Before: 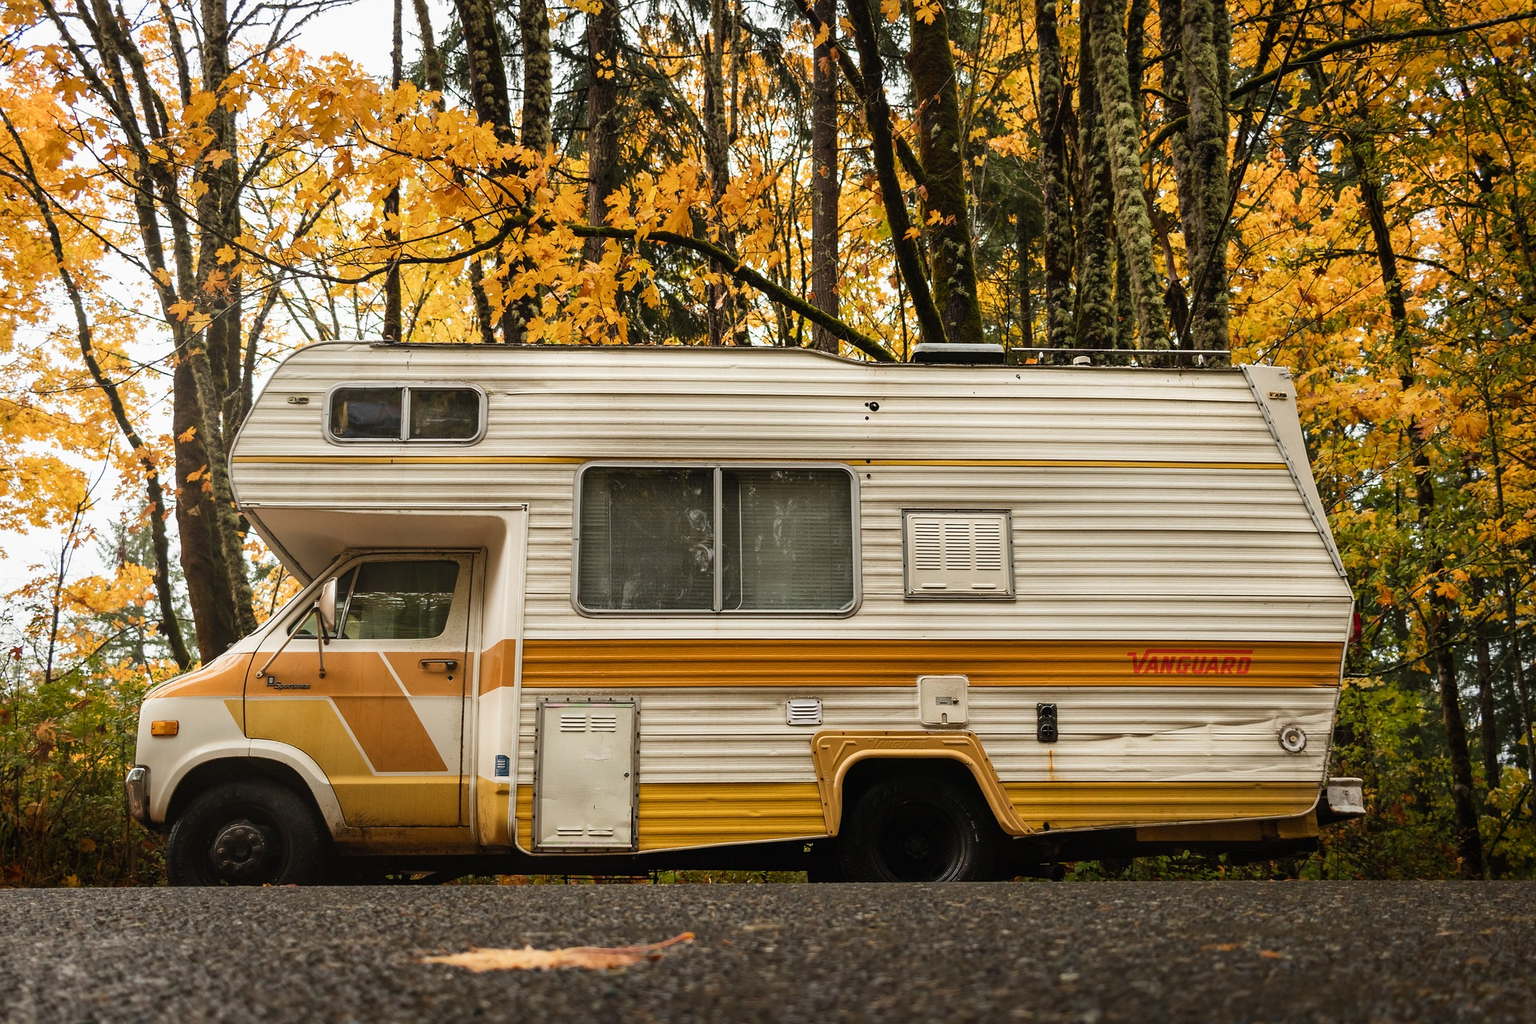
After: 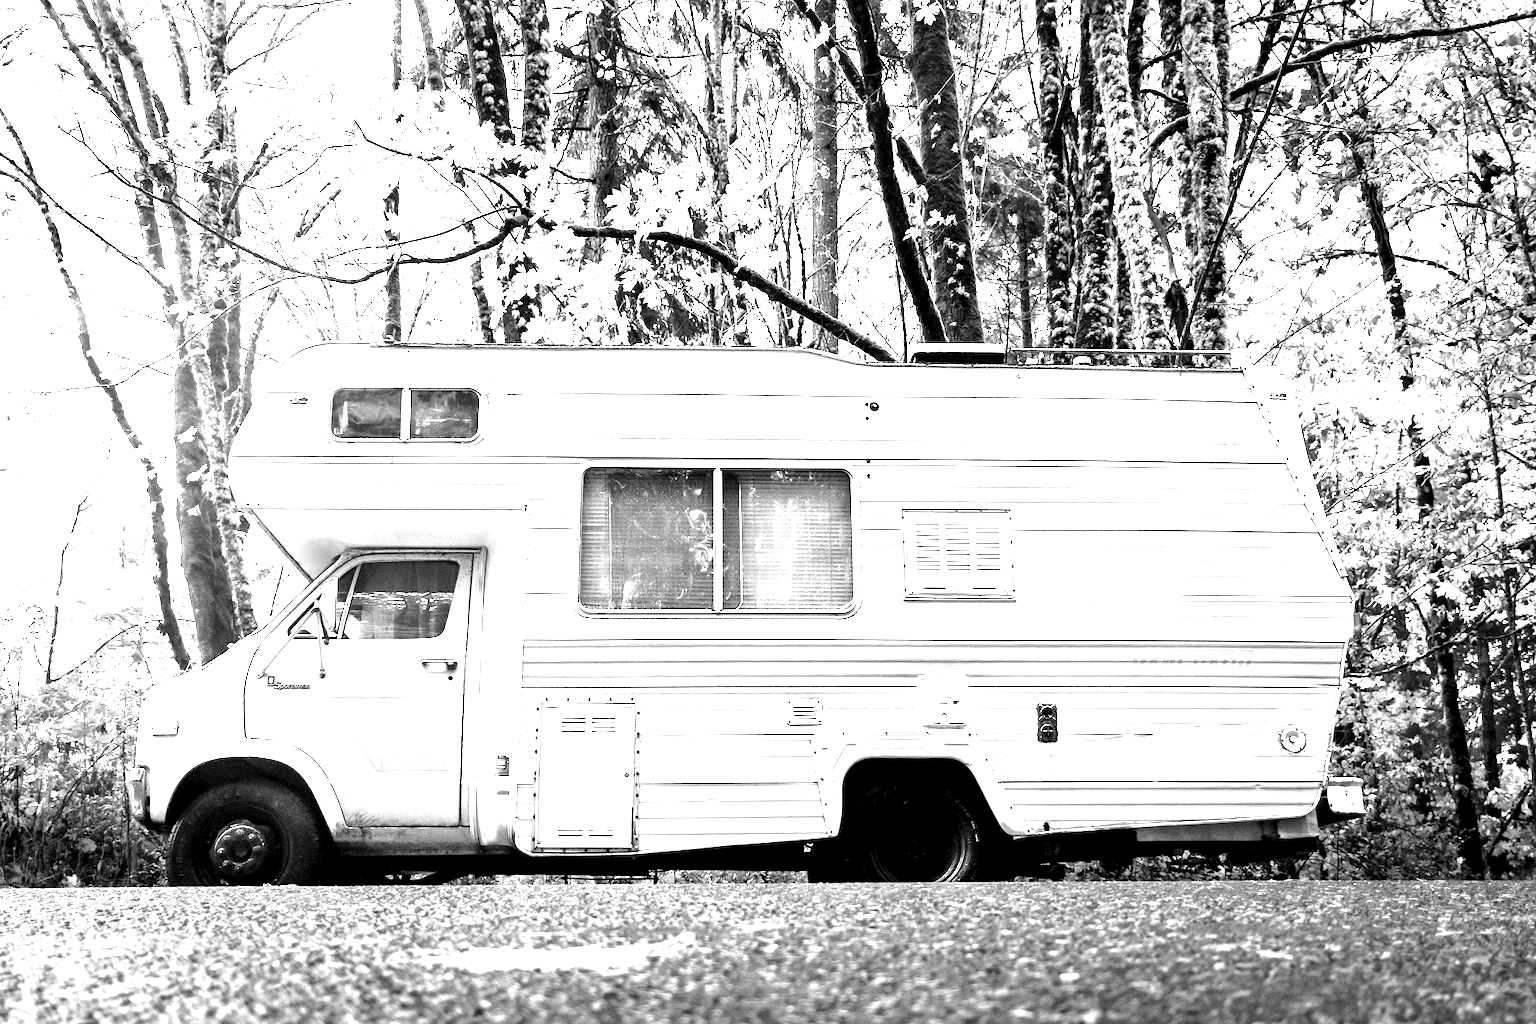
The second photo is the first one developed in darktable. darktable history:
white balance: red 2.421, blue 1.533
exposure: black level correction -0.023, exposure 1.397 EV, compensate highlight preservation false
base curve: curves: ch0 [(0, 0.007) (0.028, 0.063) (0.121, 0.311) (0.46, 0.743) (0.859, 0.957) (1, 1)], preserve colors none
monochrome: size 3.1
color correction: highlights a* 1.12, highlights b* 24.26, shadows a* 15.58, shadows b* 24.26
zone system: zone [-1 ×6, 0.602, -1 ×18]
color zones: curves: ch0 [(0, 0.465) (0.092, 0.596) (0.289, 0.464) (0.429, 0.453) (0.571, 0.464) (0.714, 0.455) (0.857, 0.462) (1, 0.465)]
levels: levels [0.514, 0.759, 1]
